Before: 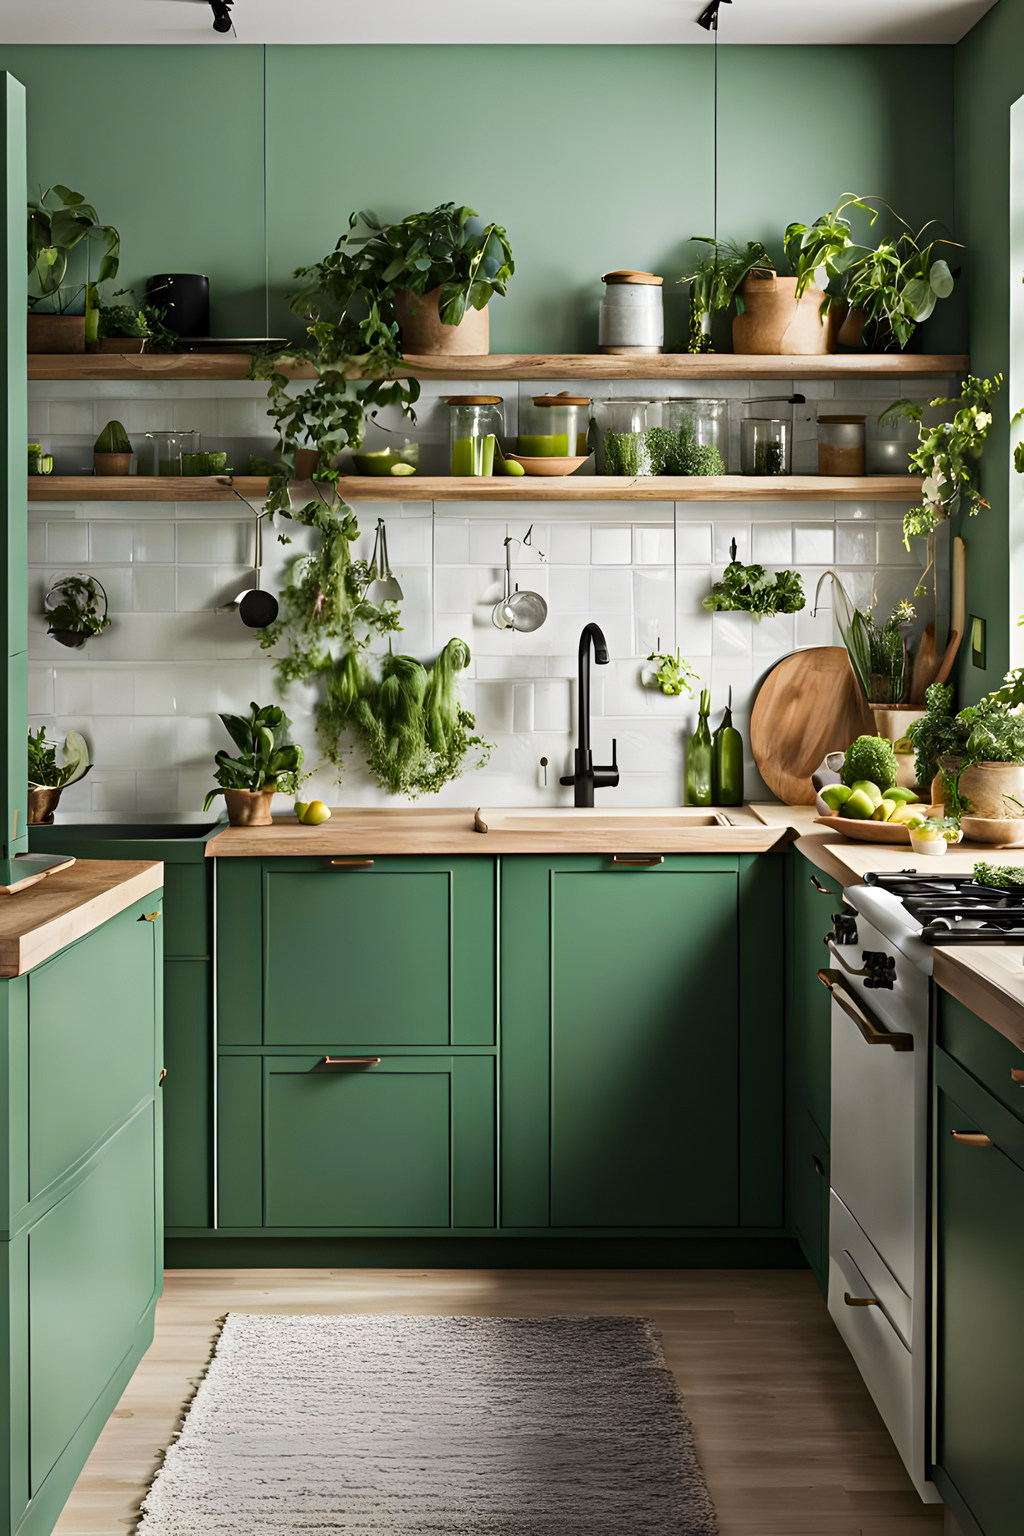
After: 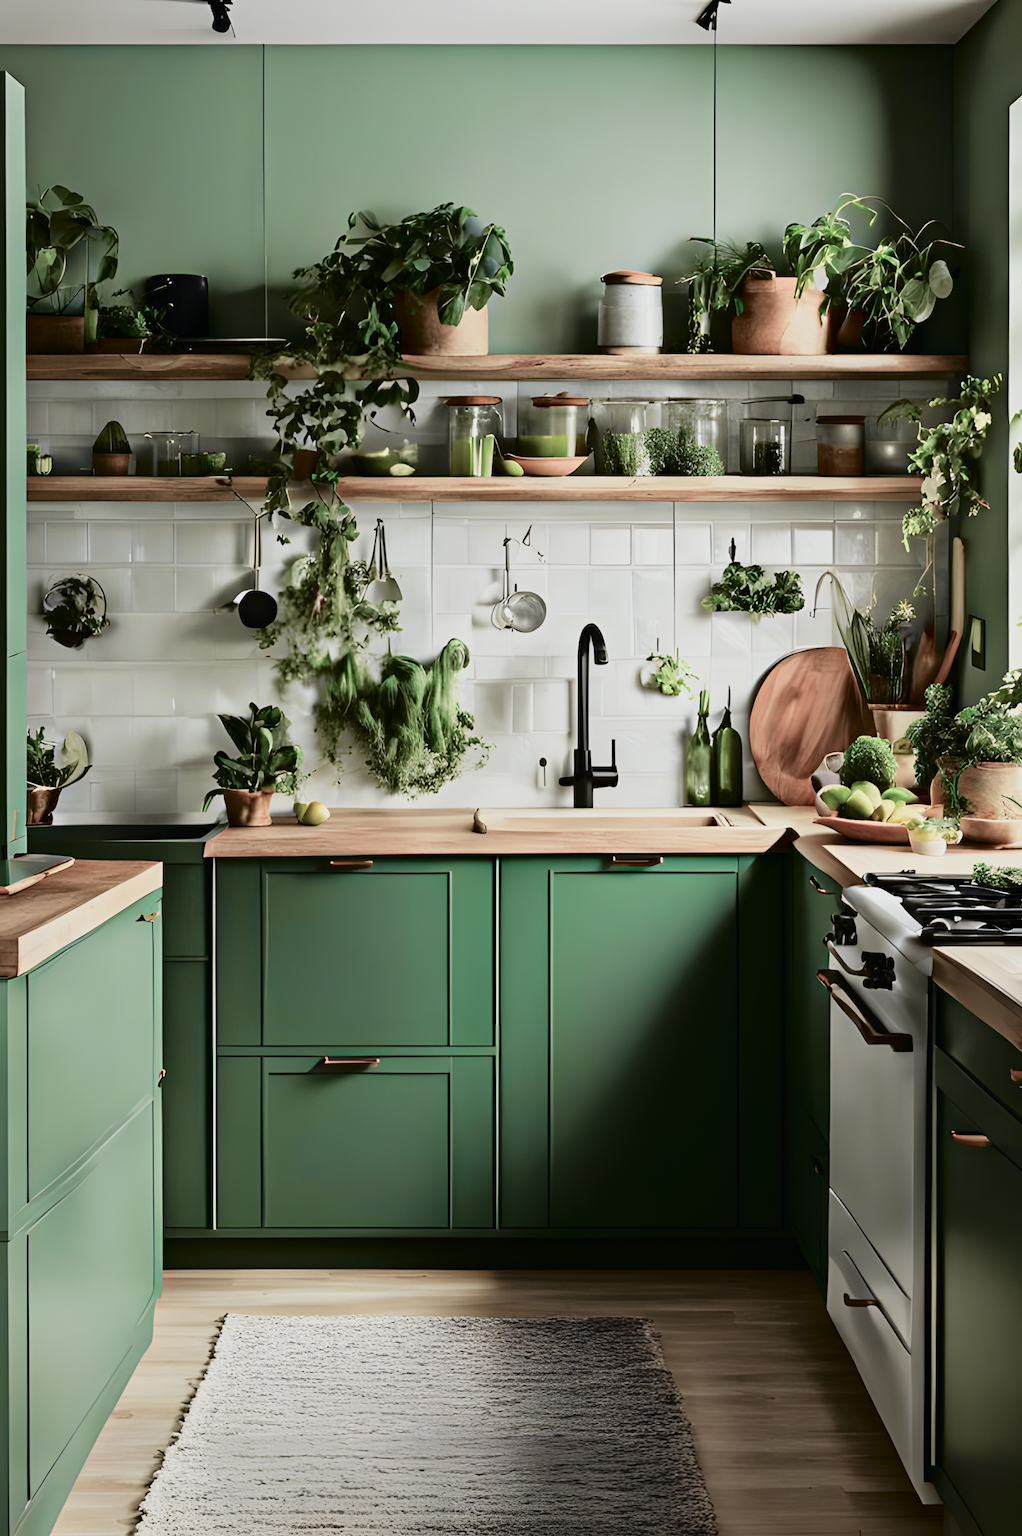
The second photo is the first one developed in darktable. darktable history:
crop and rotate: left 0.126%
contrast brightness saturation: contrast 0.08, saturation 0.02
tone curve: curves: ch0 [(0, 0.009) (0.105, 0.054) (0.195, 0.132) (0.289, 0.278) (0.384, 0.391) (0.513, 0.53) (0.66, 0.667) (0.895, 0.863) (1, 0.919)]; ch1 [(0, 0) (0.161, 0.092) (0.35, 0.33) (0.403, 0.395) (0.456, 0.469) (0.502, 0.499) (0.519, 0.514) (0.576, 0.584) (0.642, 0.658) (0.701, 0.742) (1, 0.942)]; ch2 [(0, 0) (0.371, 0.362) (0.437, 0.437) (0.501, 0.5) (0.53, 0.528) (0.569, 0.564) (0.619, 0.58) (0.883, 0.752) (1, 0.929)], color space Lab, independent channels, preserve colors none
exposure: compensate highlight preservation false
